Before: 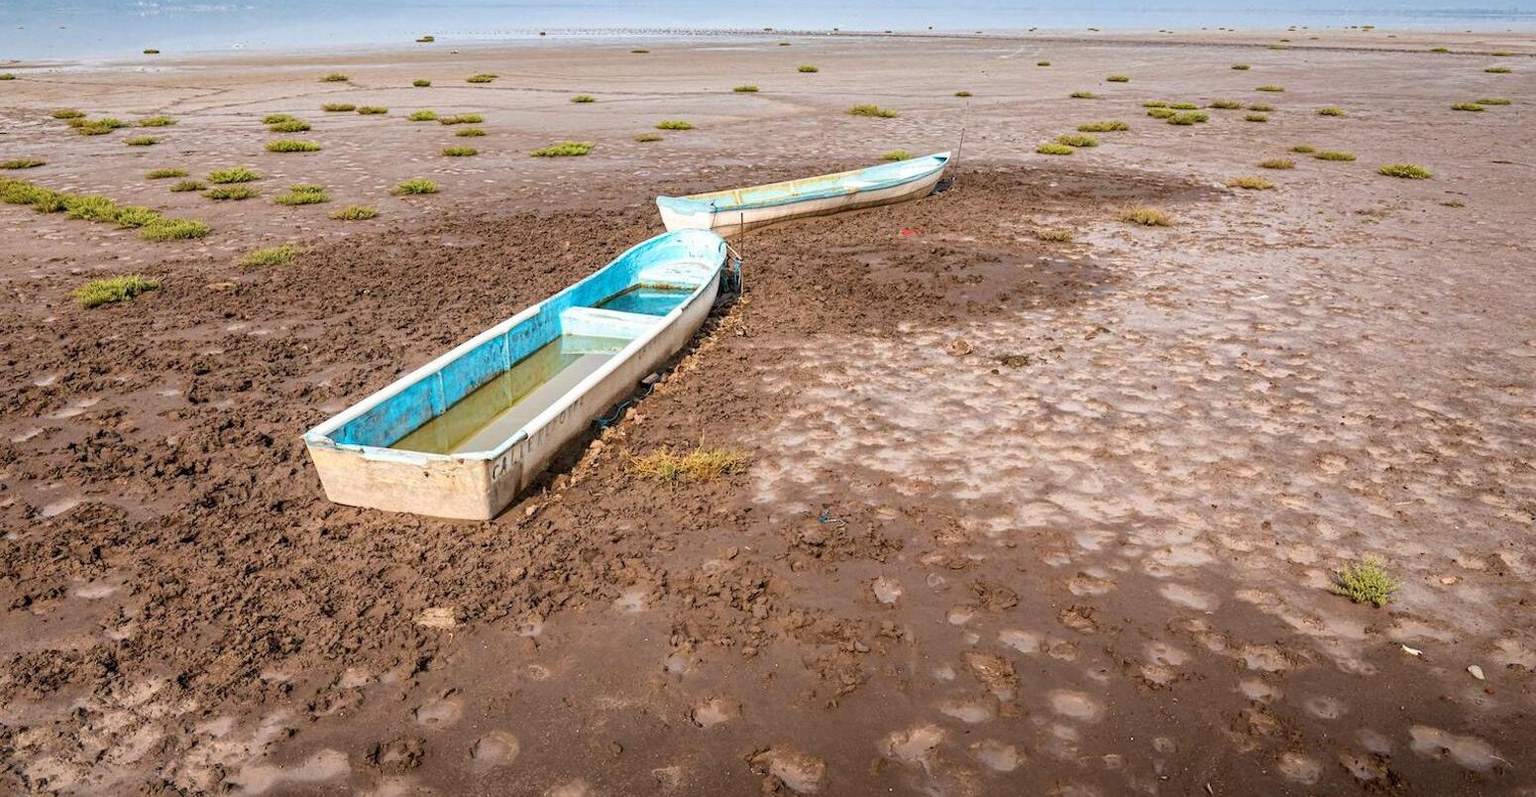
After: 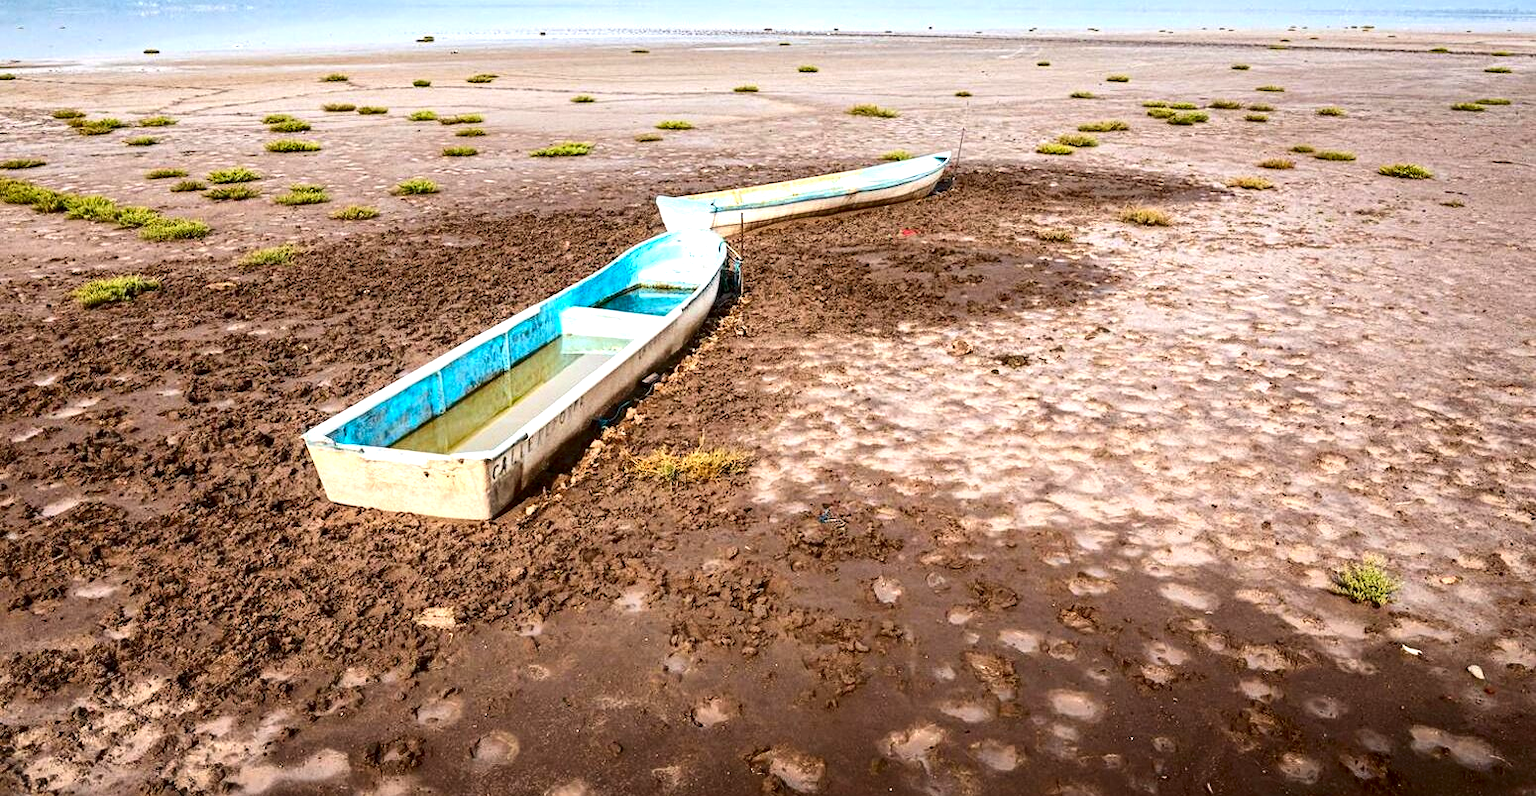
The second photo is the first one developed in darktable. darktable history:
exposure: black level correction 0, exposure 0.6 EV, compensate highlight preservation false
contrast brightness saturation: contrast 0.19, brightness -0.24, saturation 0.11
